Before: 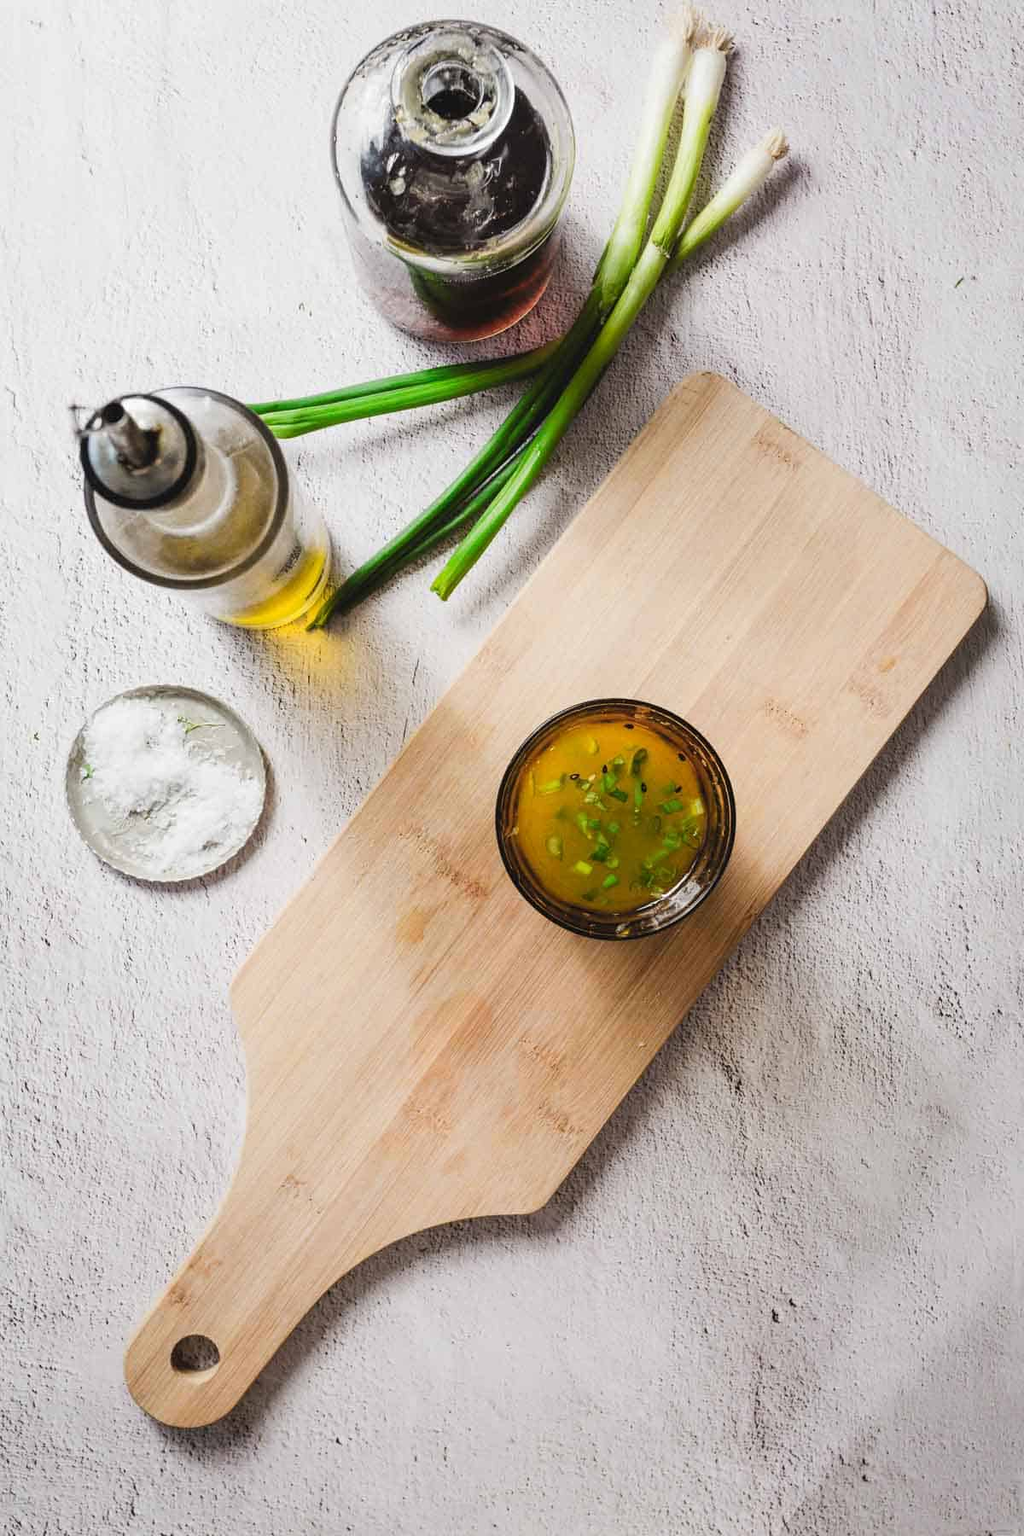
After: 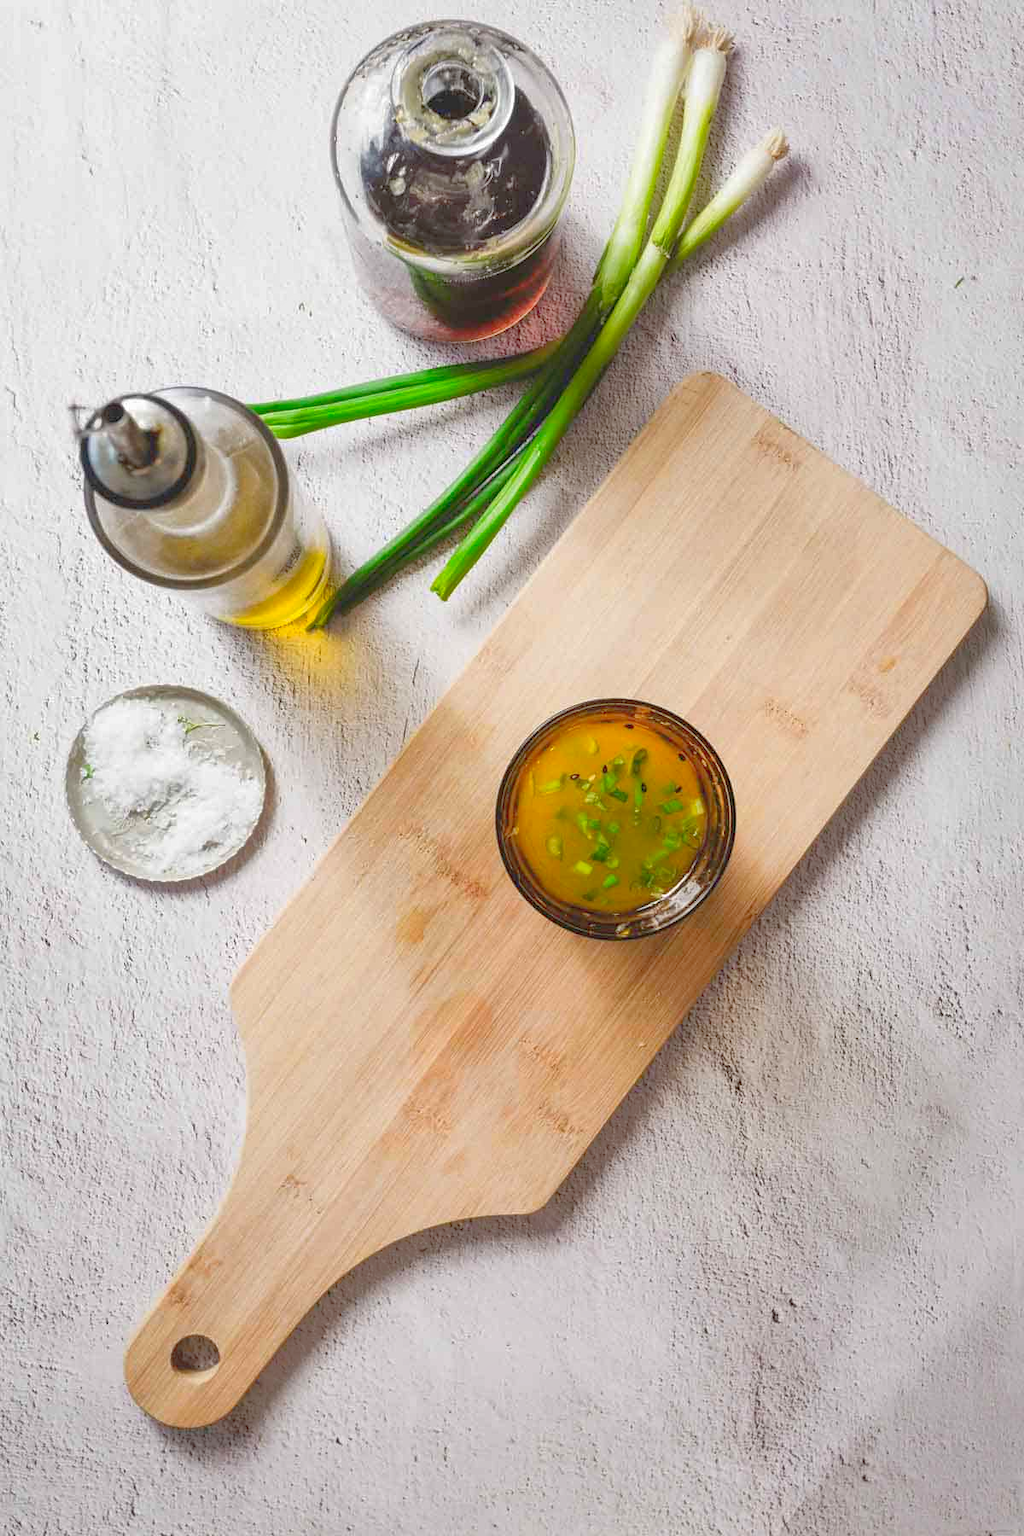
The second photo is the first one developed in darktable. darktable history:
shadows and highlights: on, module defaults
levels: levels [0, 0.43, 0.984]
